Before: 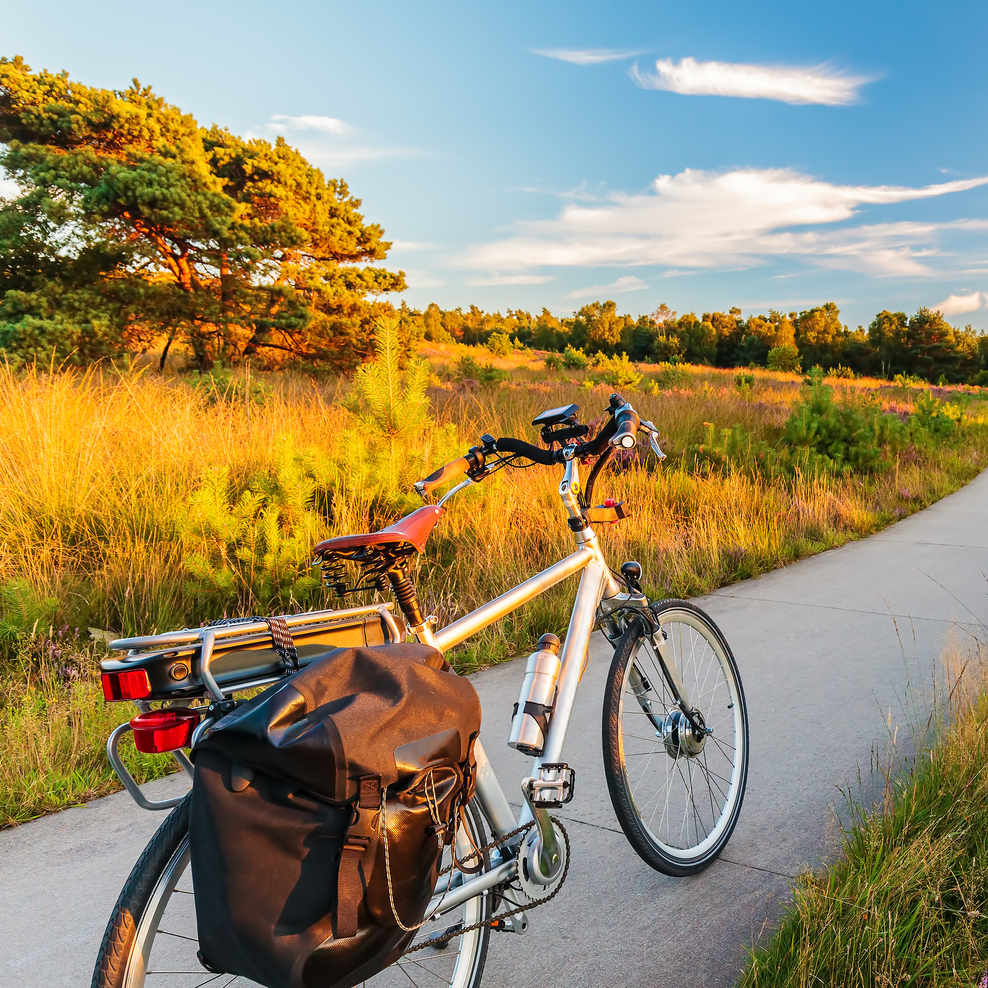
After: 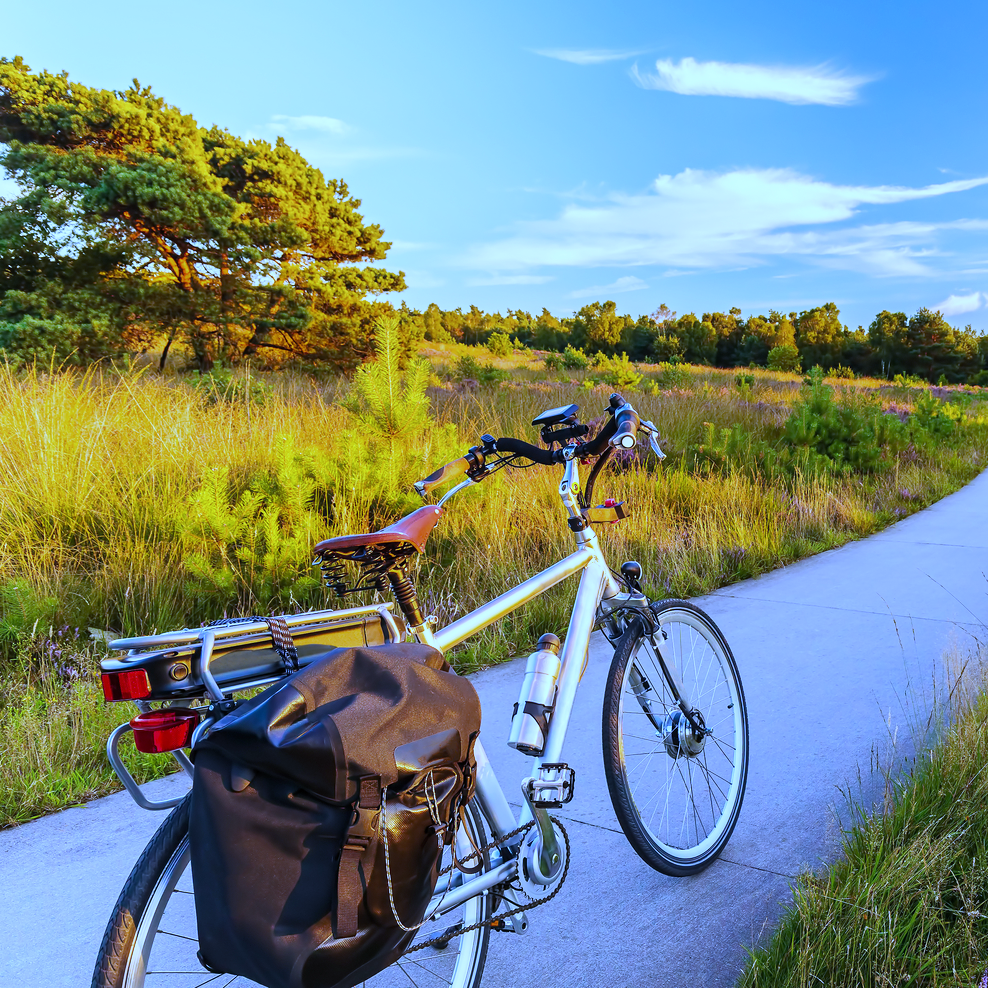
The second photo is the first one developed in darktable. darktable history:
shadows and highlights: shadows 0, highlights 40
white balance: red 0.766, blue 1.537
